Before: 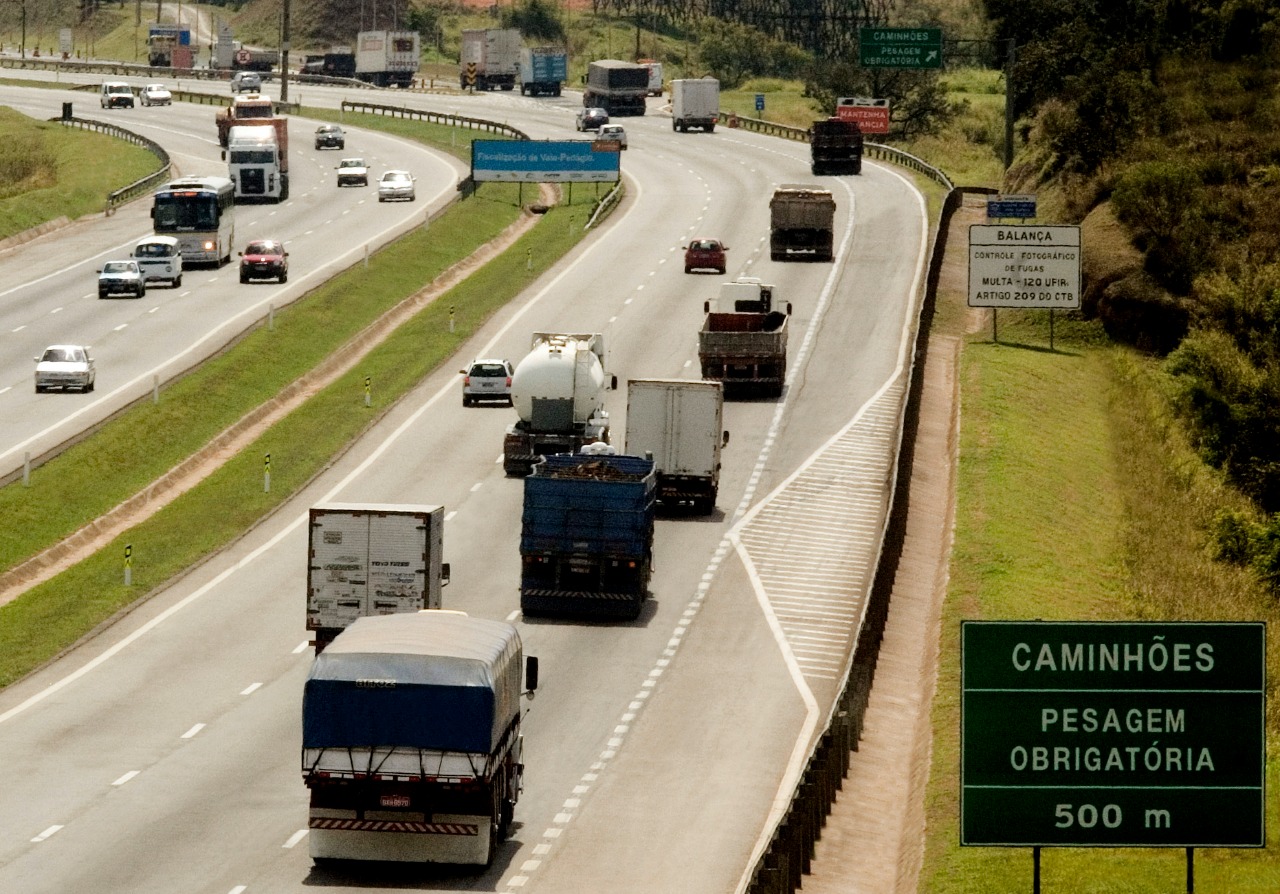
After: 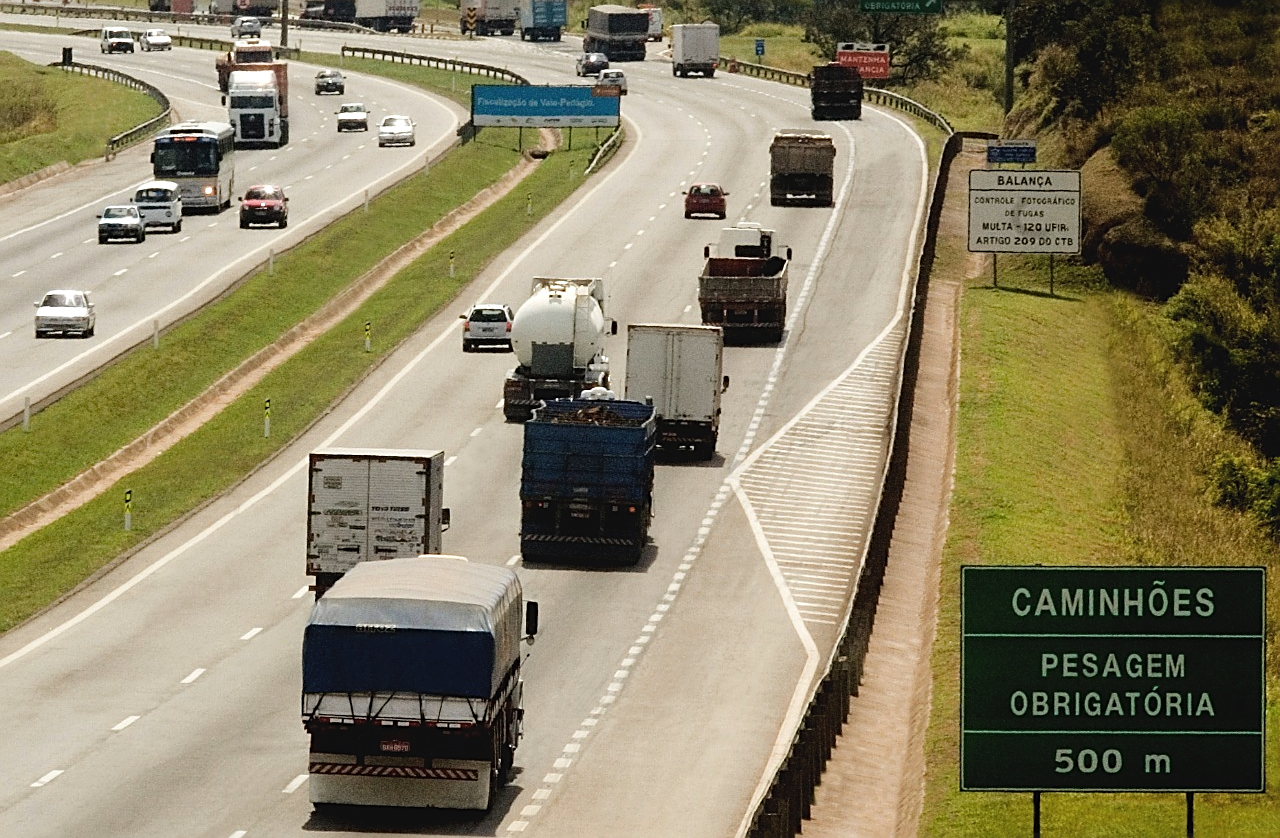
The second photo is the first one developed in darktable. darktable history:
exposure: black level correction -0.005, exposure 0.054 EV, compensate highlight preservation false
sharpen: on, module defaults
crop and rotate: top 6.25%
